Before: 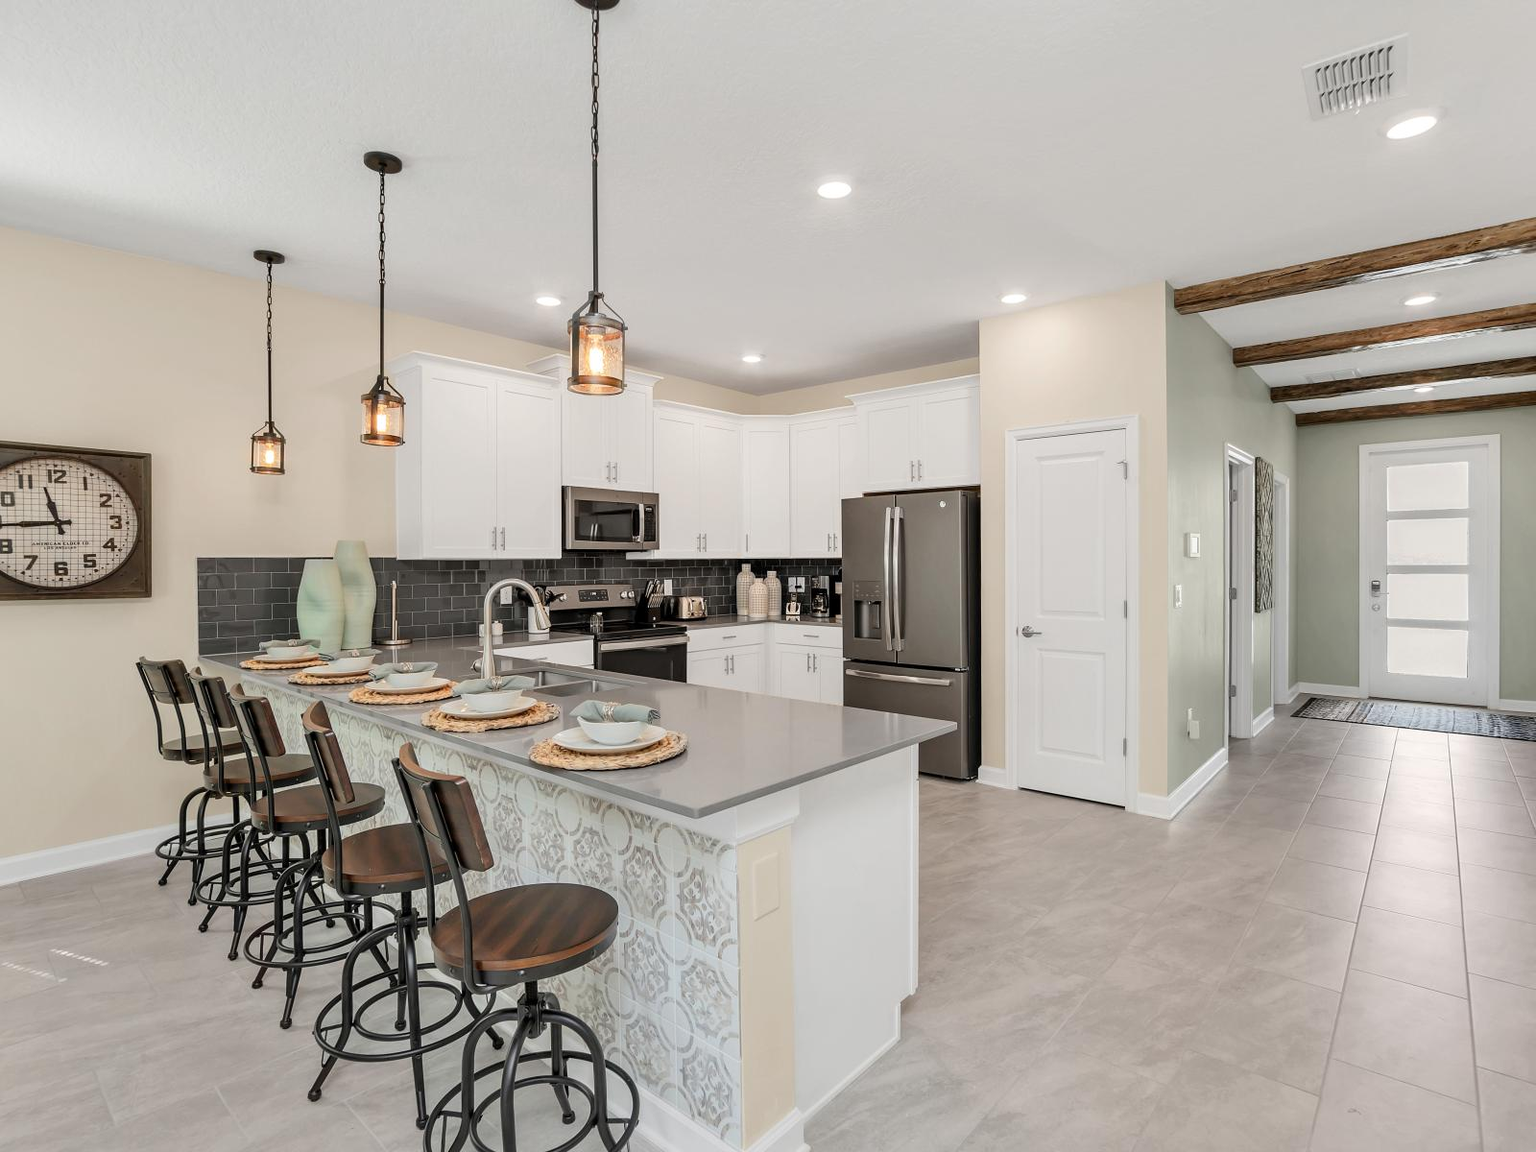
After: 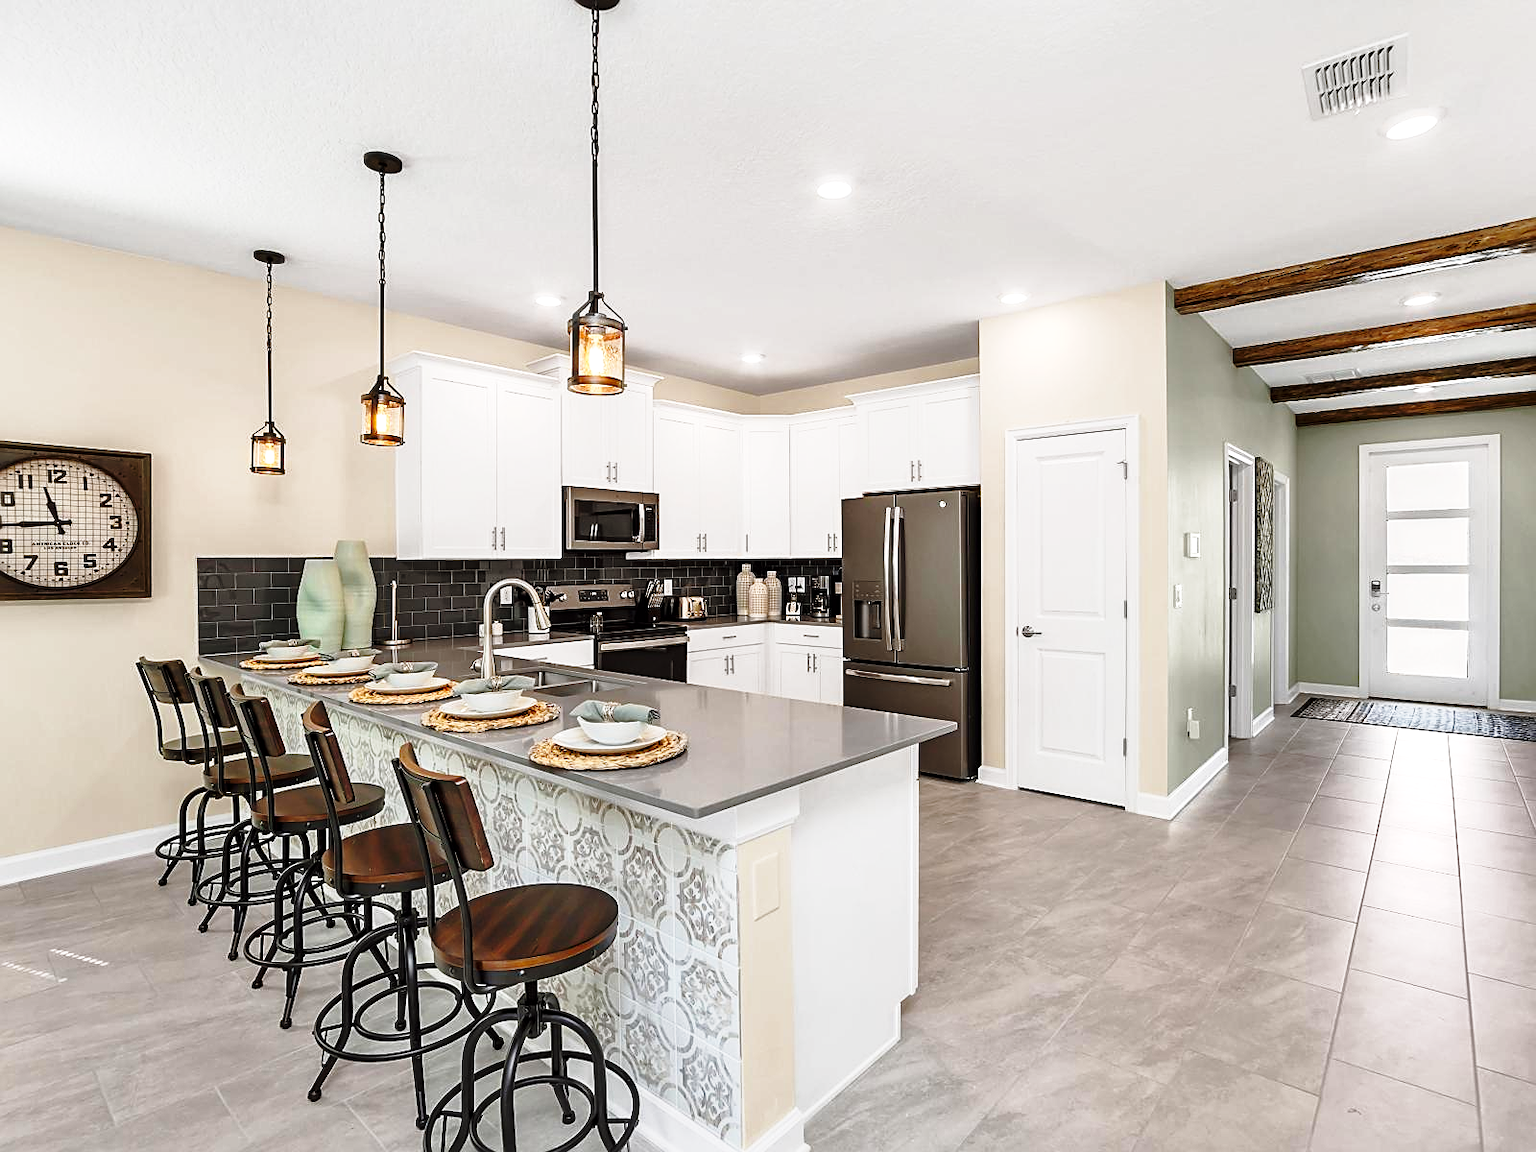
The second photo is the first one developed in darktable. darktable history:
sharpen: on, module defaults
base curve: curves: ch0 [(0, 0) (0.028, 0.03) (0.121, 0.232) (0.46, 0.748) (0.859, 0.968) (1, 1)], preserve colors none
rgb curve: curves: ch0 [(0, 0) (0.415, 0.237) (1, 1)]
color balance: lift [1, 1.001, 0.999, 1.001], gamma [1, 1.004, 1.007, 0.993], gain [1, 0.991, 0.987, 1.013], contrast 10%, output saturation 120%
